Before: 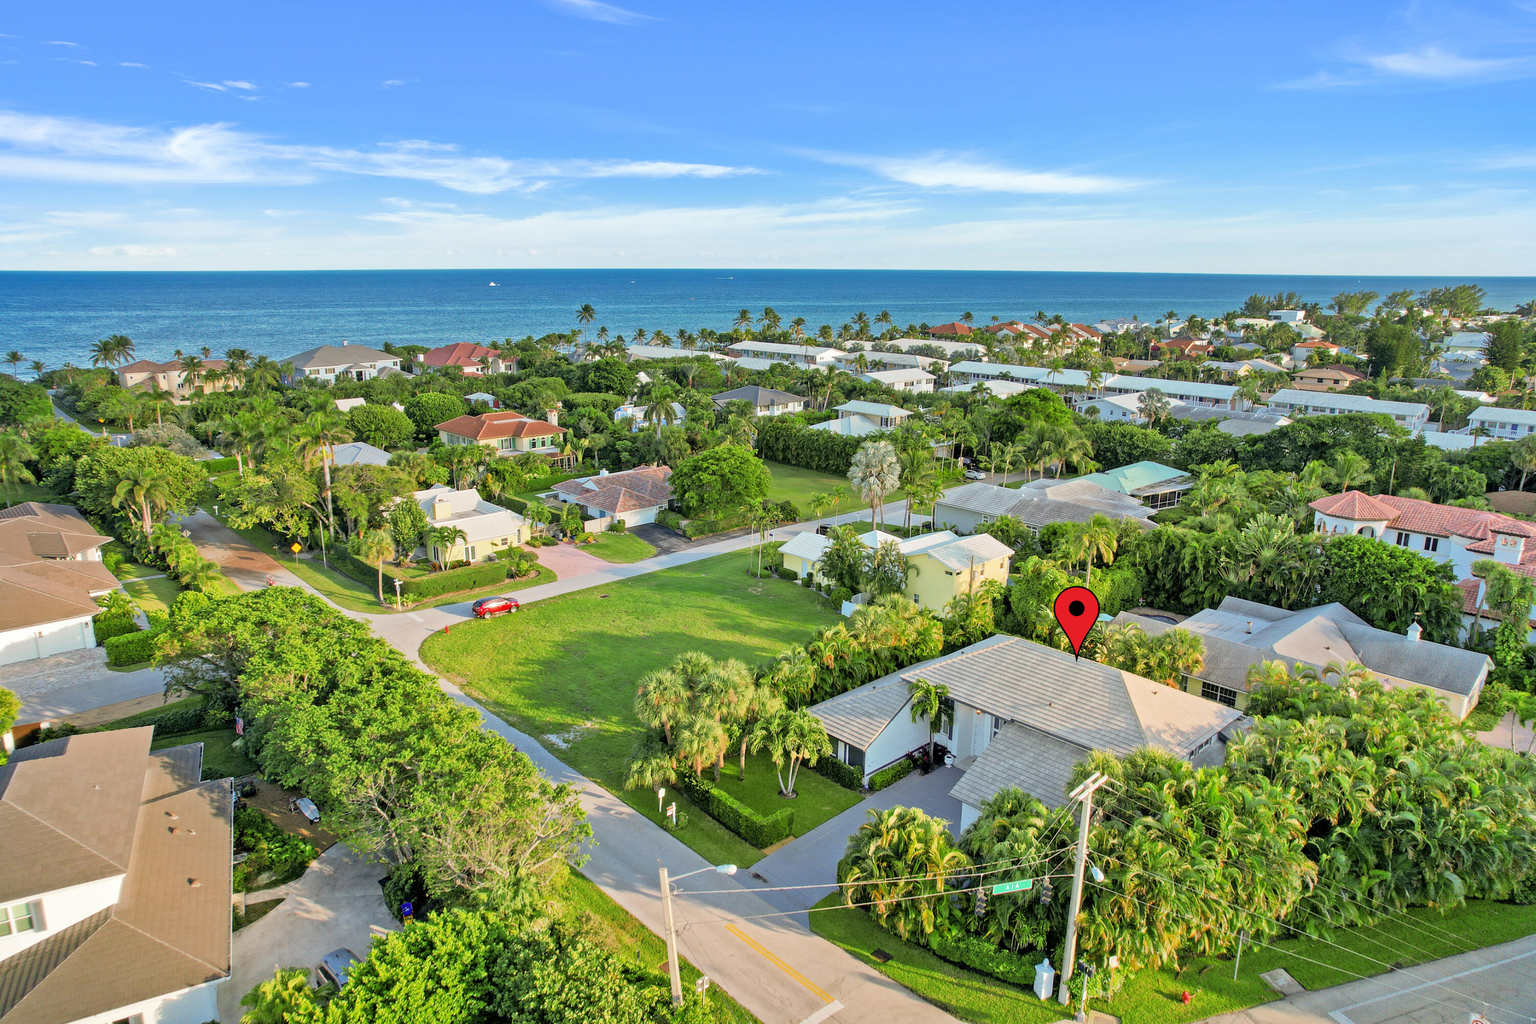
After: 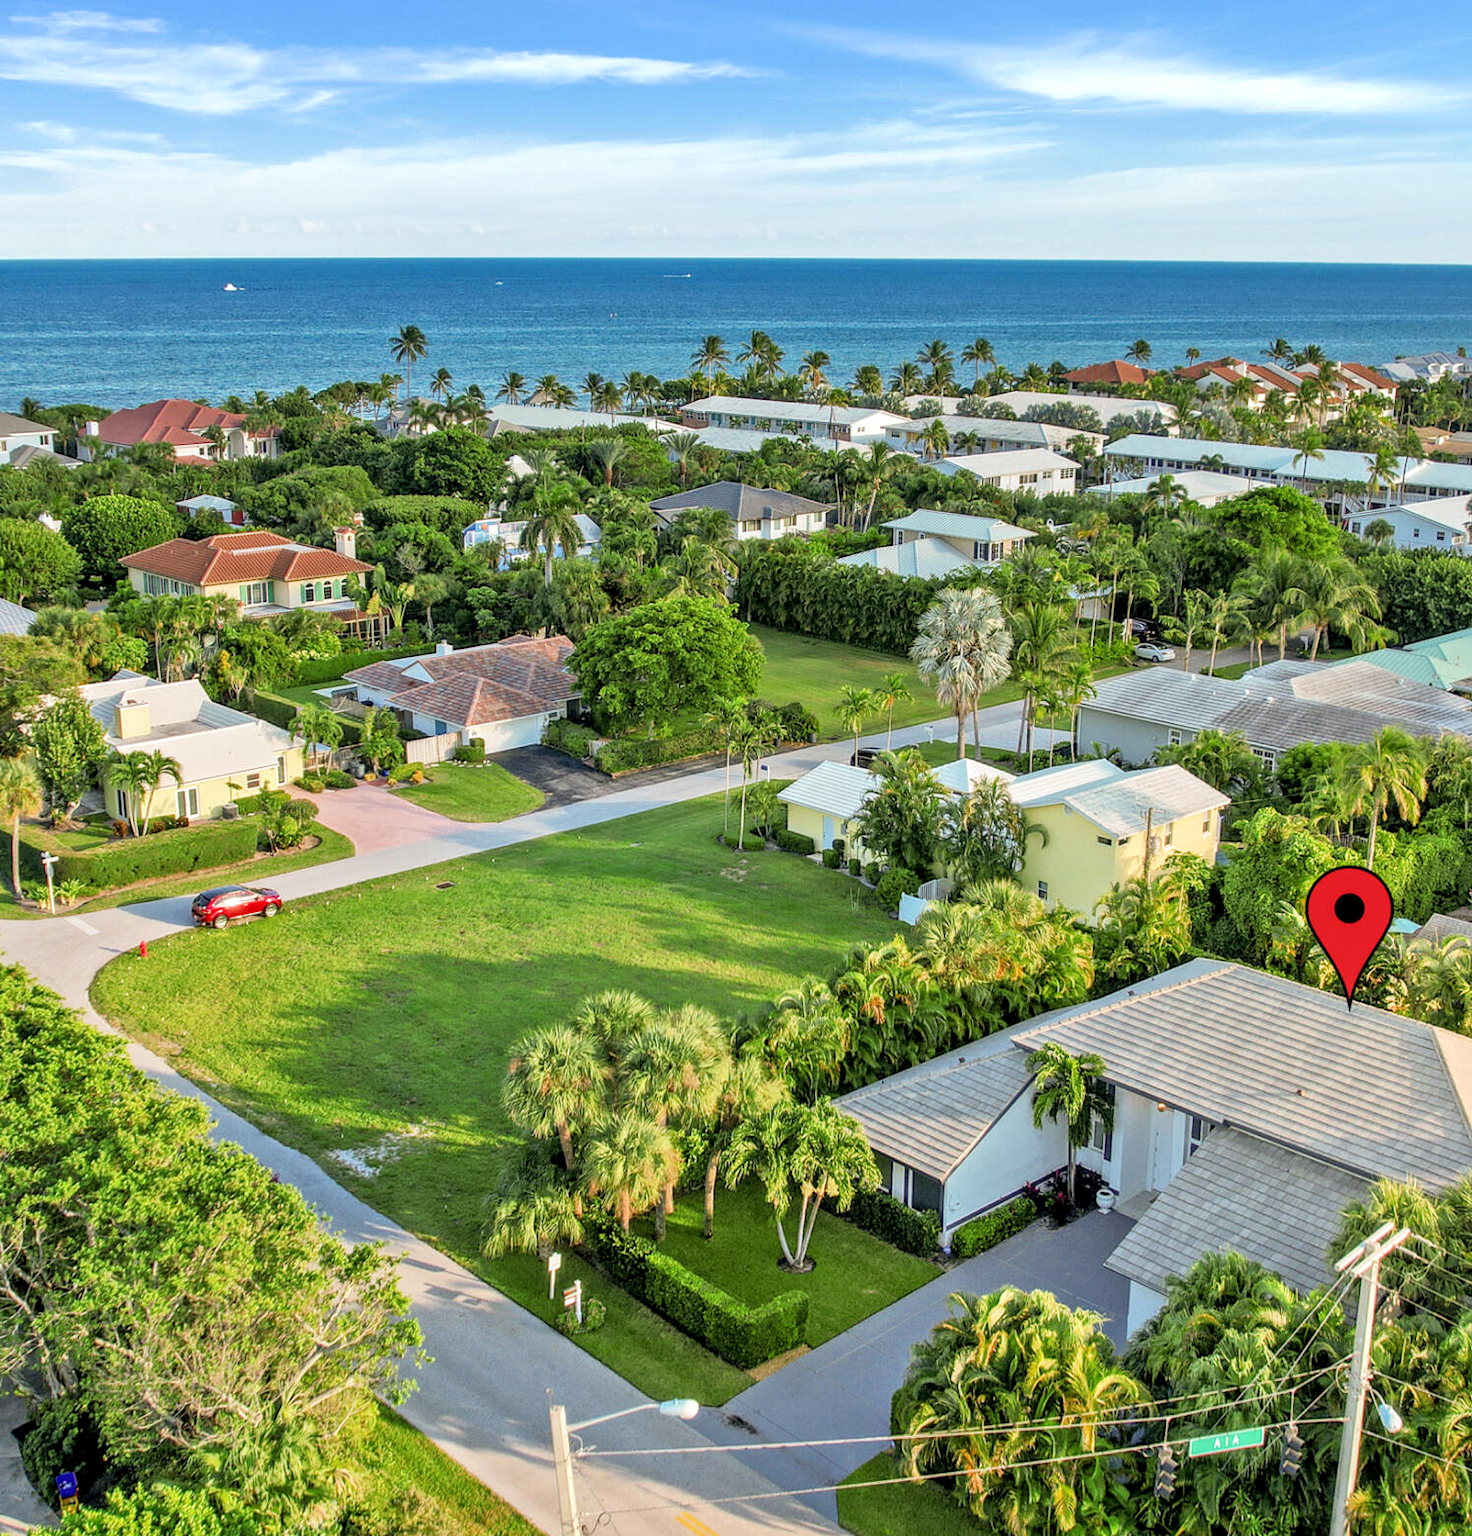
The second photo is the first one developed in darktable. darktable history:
crop and rotate: angle 0.011°, left 24.24%, top 13.116%, right 25.713%, bottom 8.554%
local contrast: detail 130%
